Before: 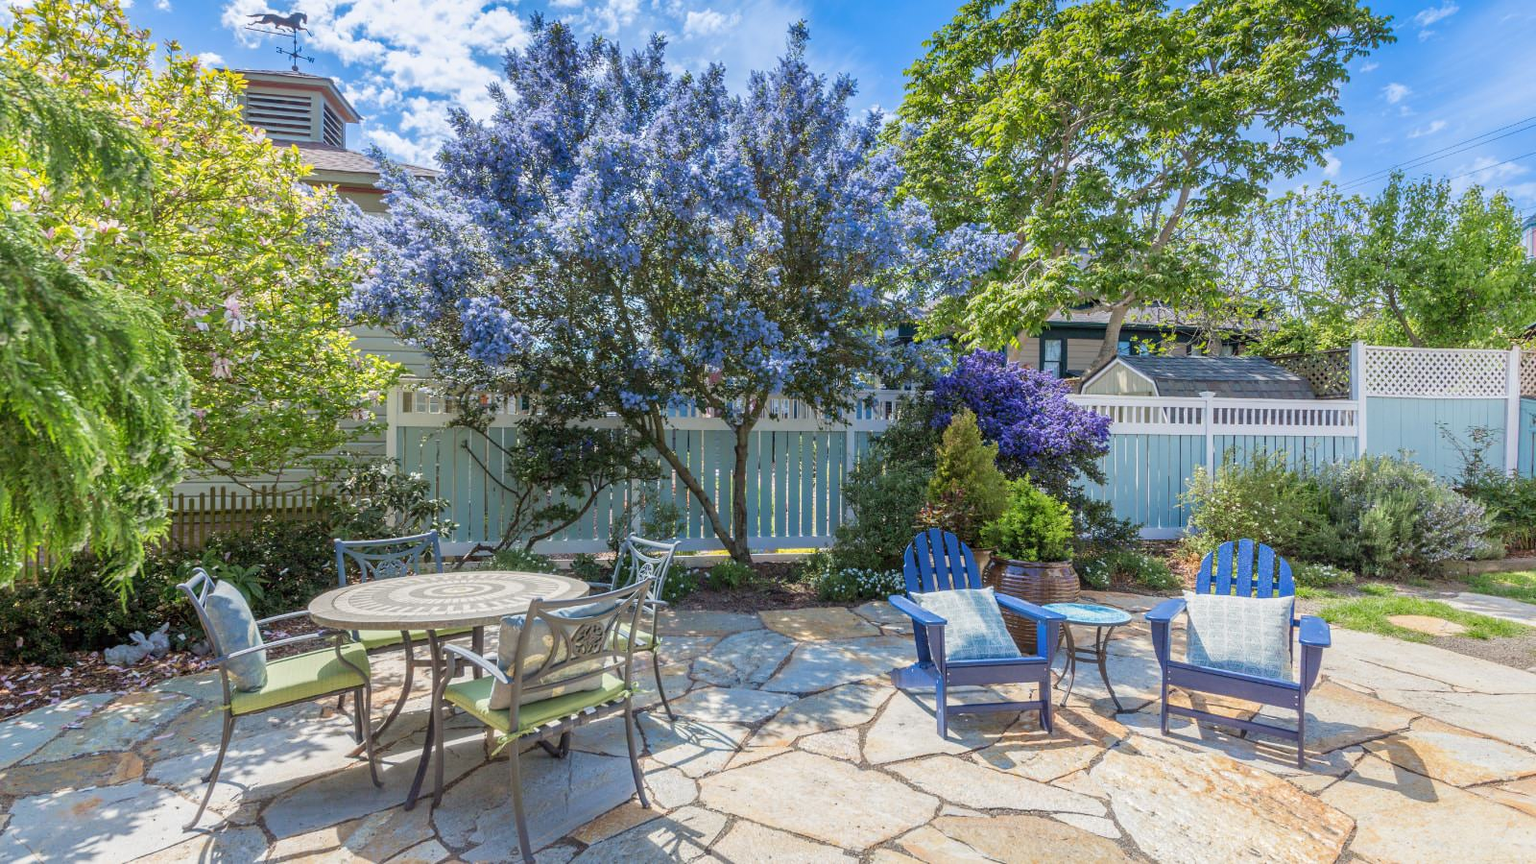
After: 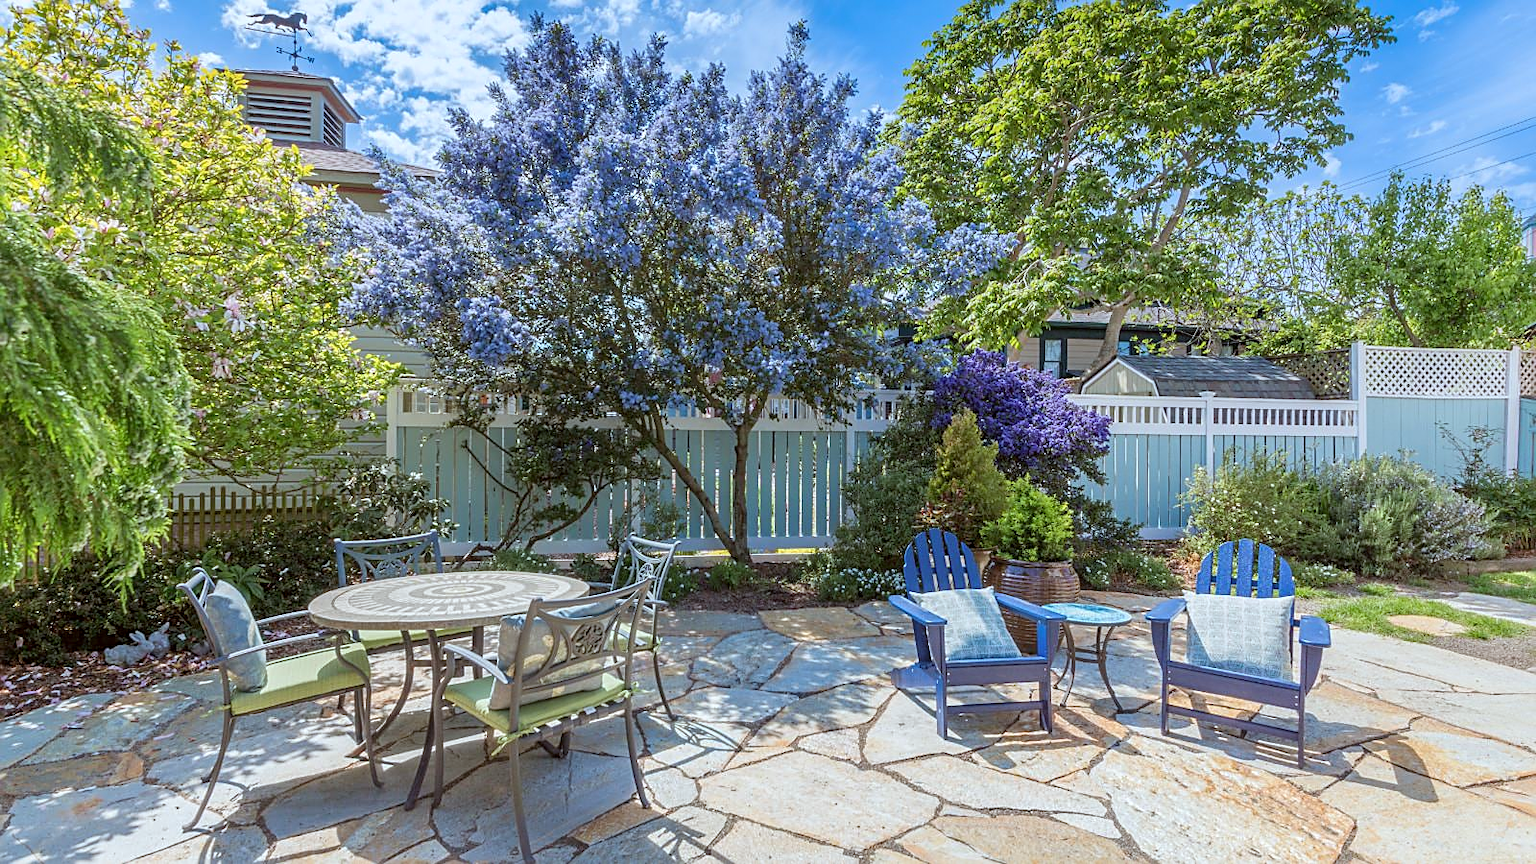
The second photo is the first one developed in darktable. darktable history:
sharpen: amount 0.497
color correction: highlights a* -3.06, highlights b* -6.55, shadows a* 2.94, shadows b* 5.47
